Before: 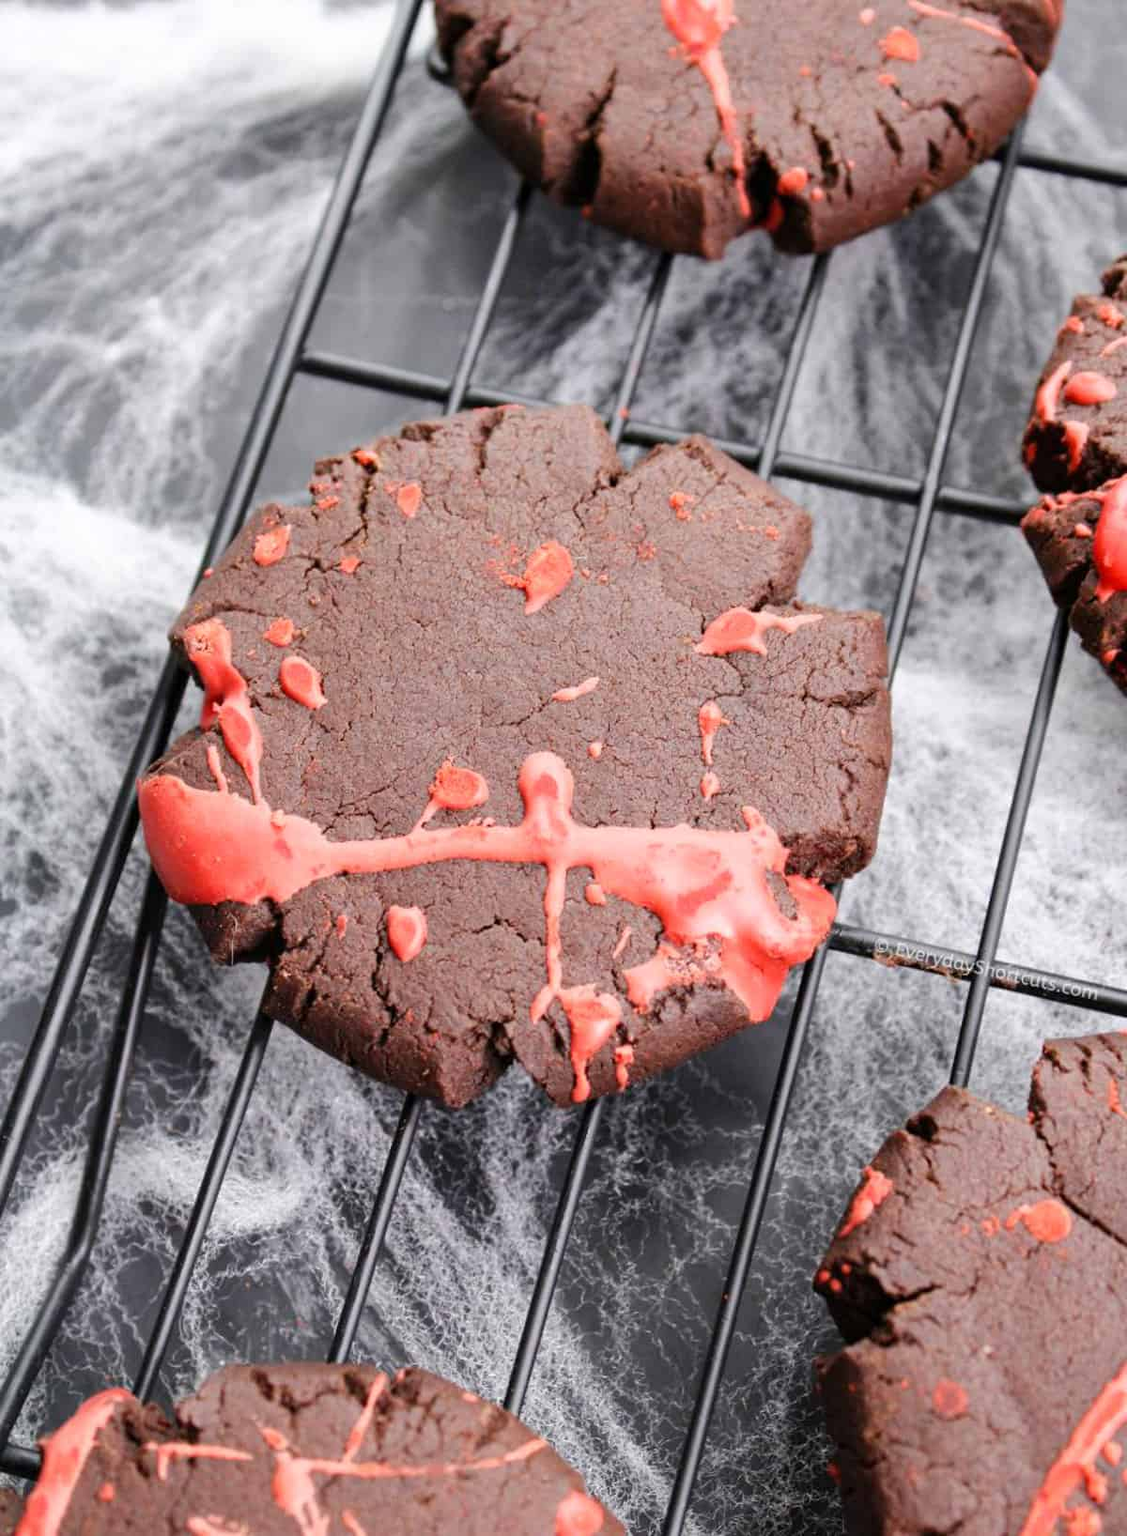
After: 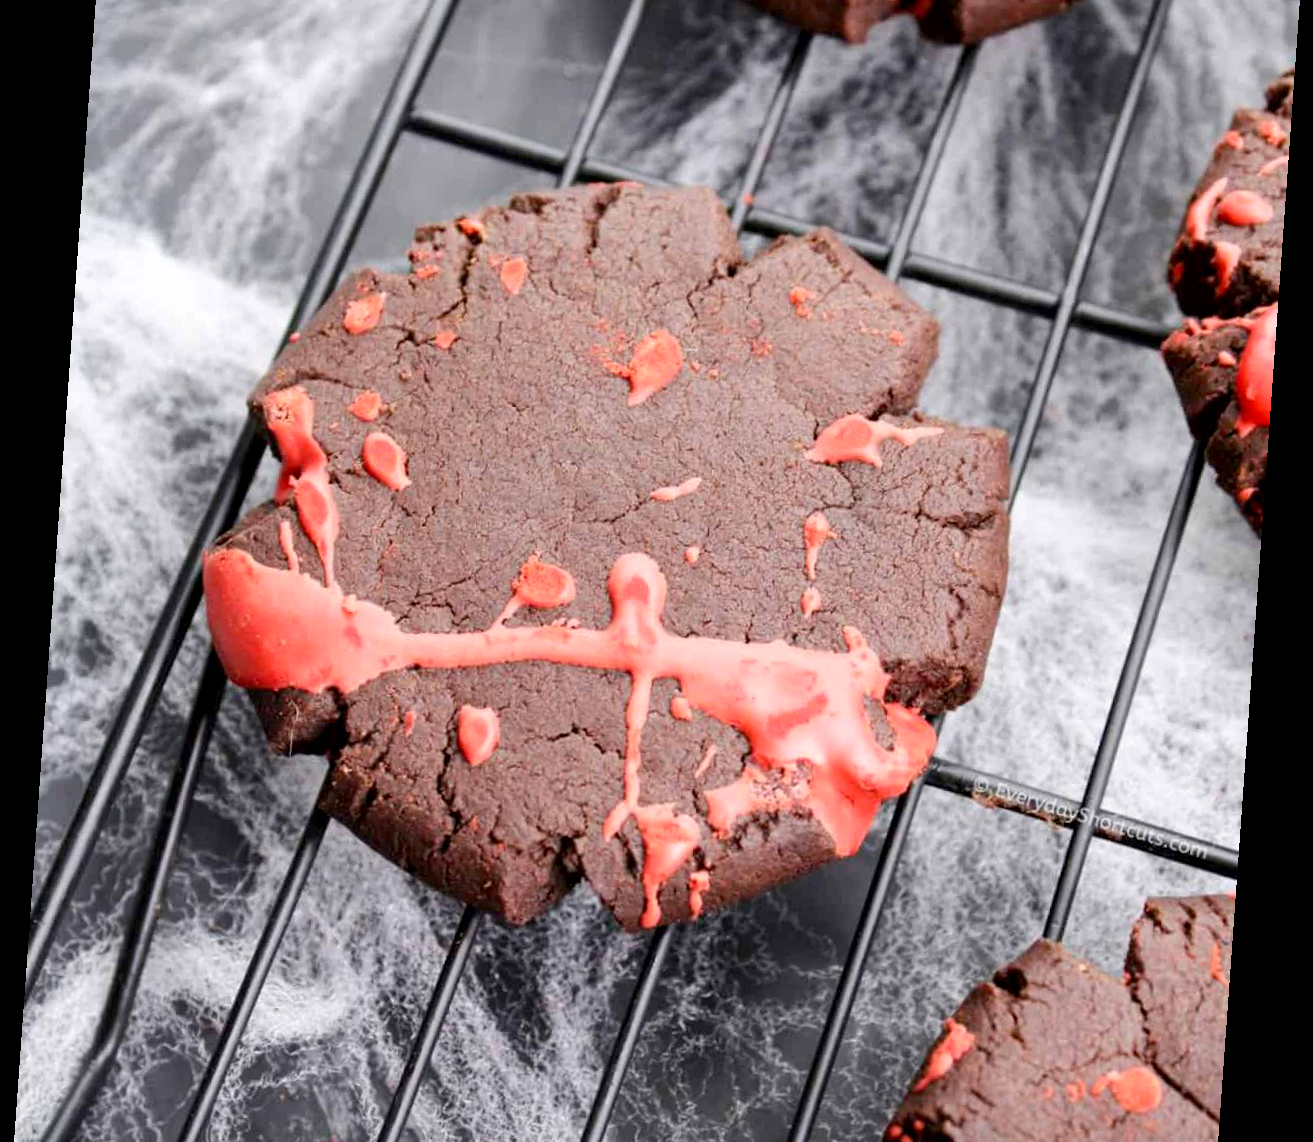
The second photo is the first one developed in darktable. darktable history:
exposure: black level correction 0.004, exposure 0.014 EV, compensate highlight preservation false
contrast brightness saturation: contrast 0.1, brightness 0.02, saturation 0.02
crop: top 16.727%, bottom 16.727%
rotate and perspective: rotation 4.1°, automatic cropping off
